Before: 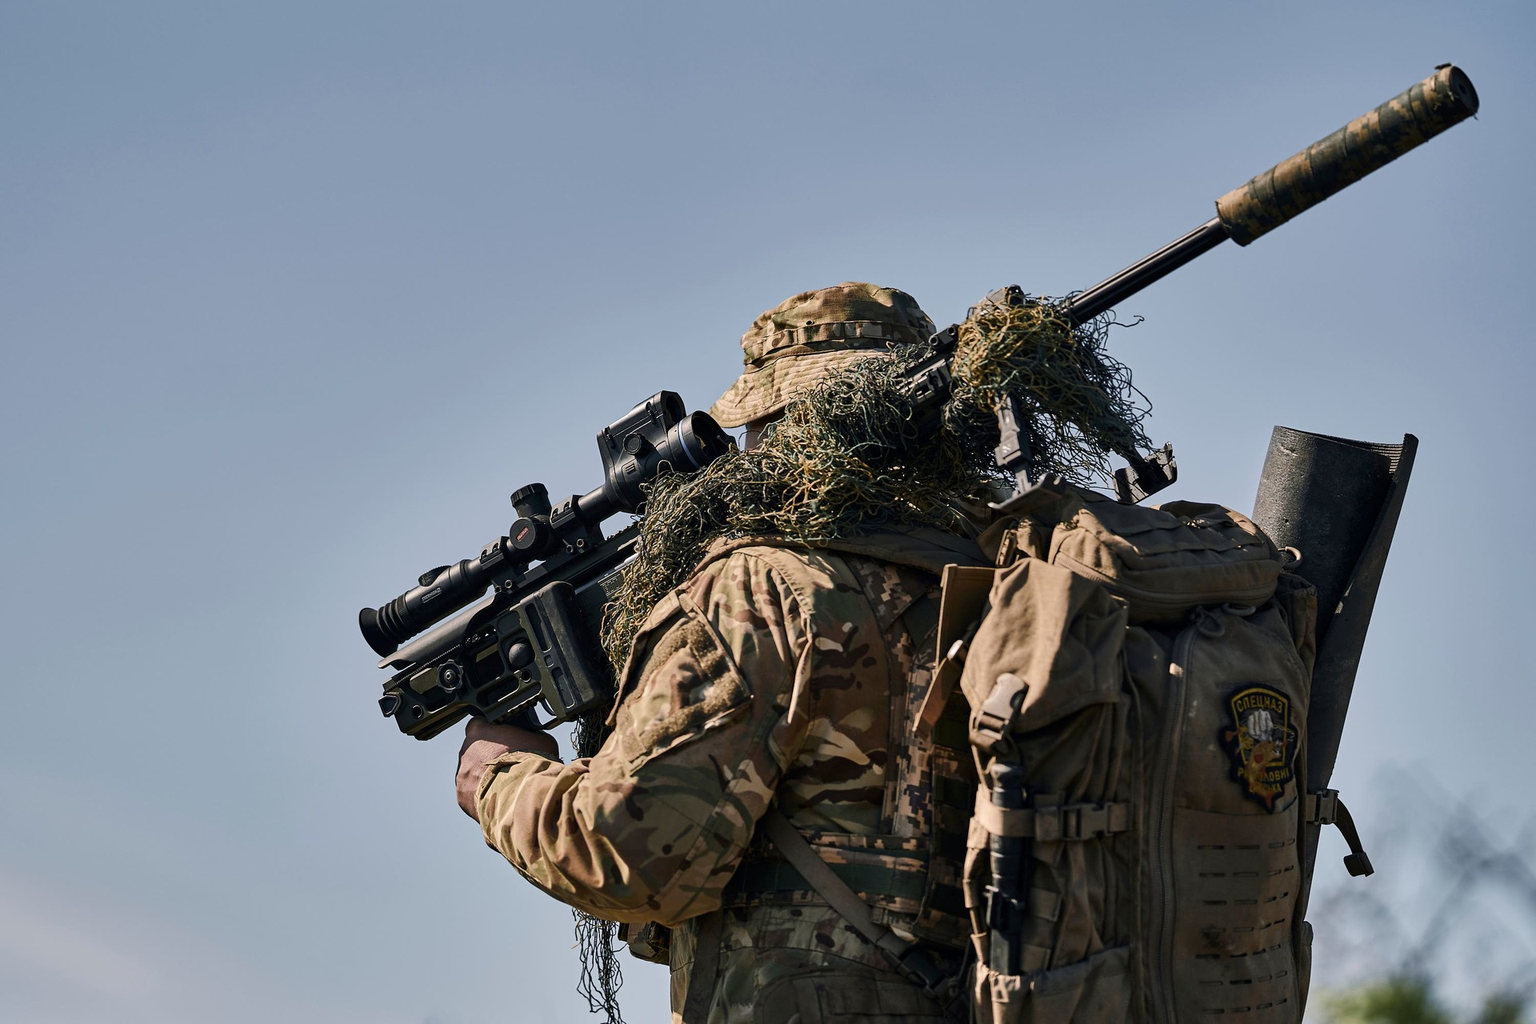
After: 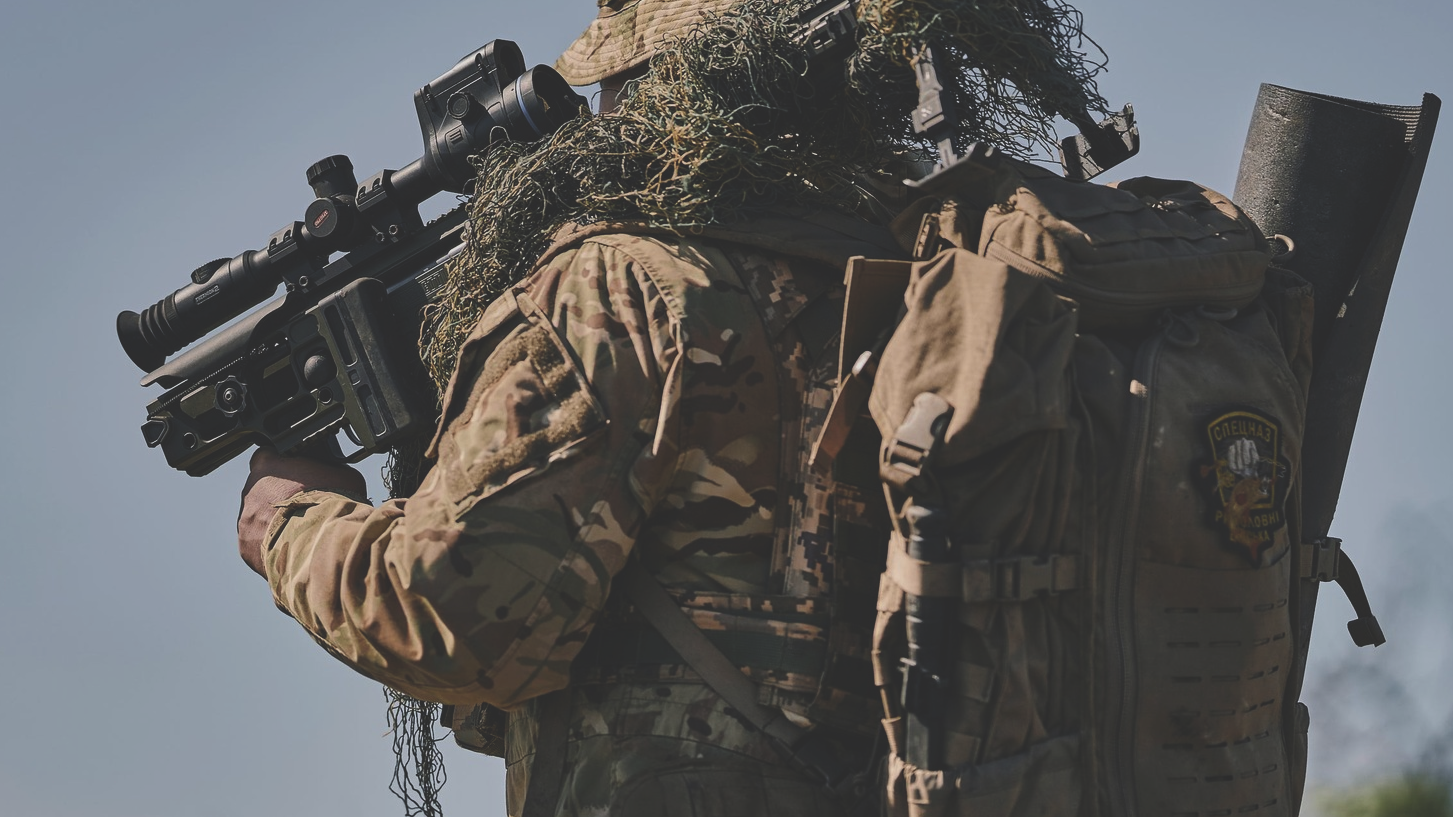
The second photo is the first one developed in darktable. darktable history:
crop and rotate: left 17.299%, top 35.115%, right 7.015%, bottom 1.024%
exposure: black level correction -0.036, exposure -0.497 EV, compensate highlight preservation false
